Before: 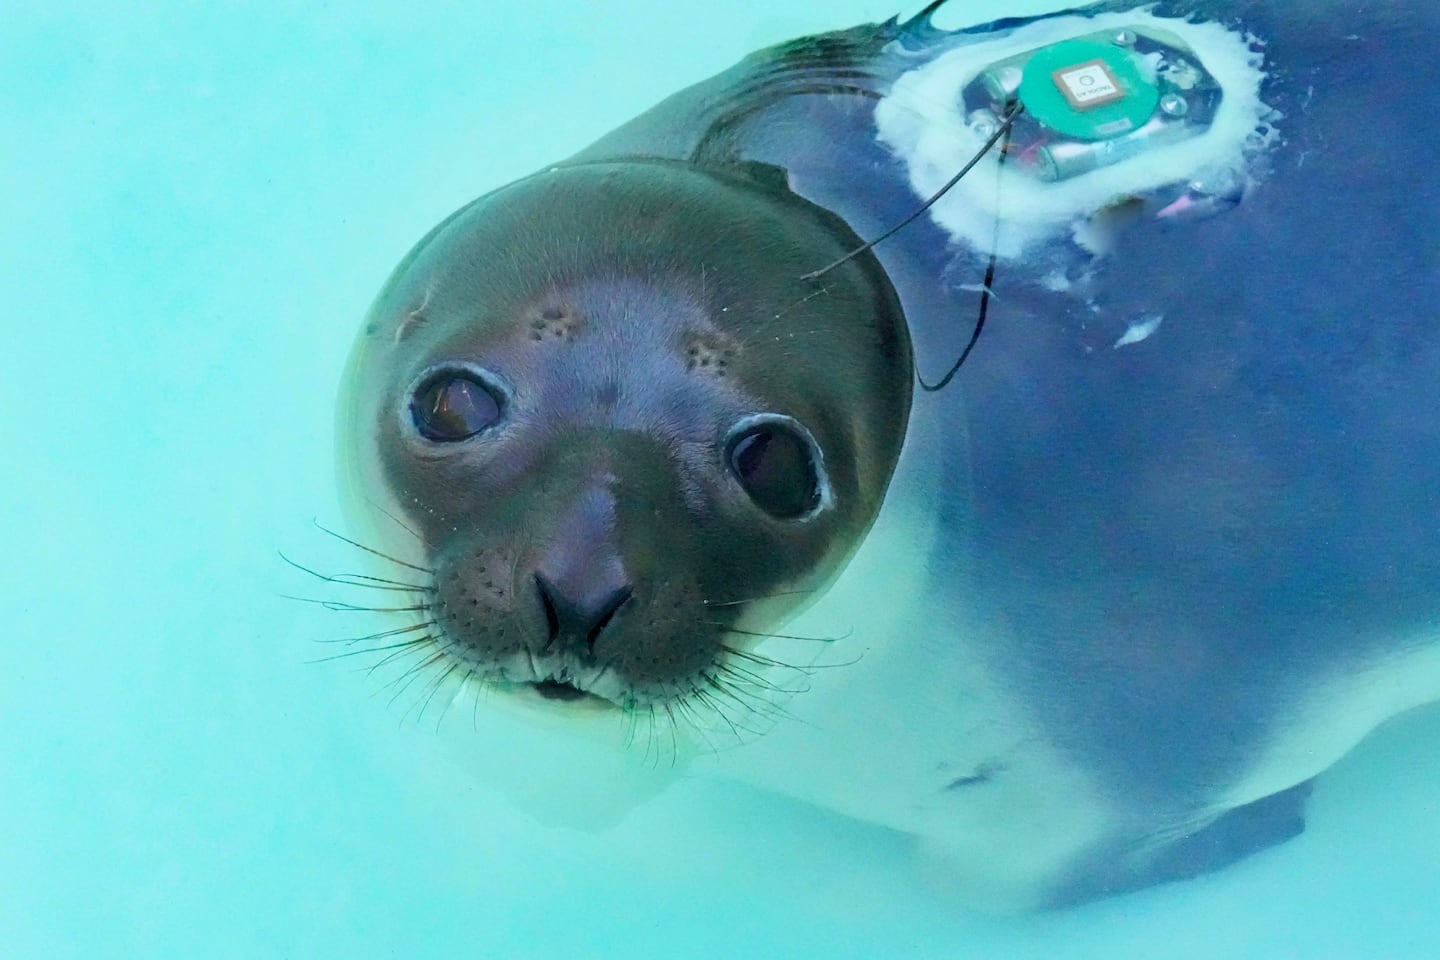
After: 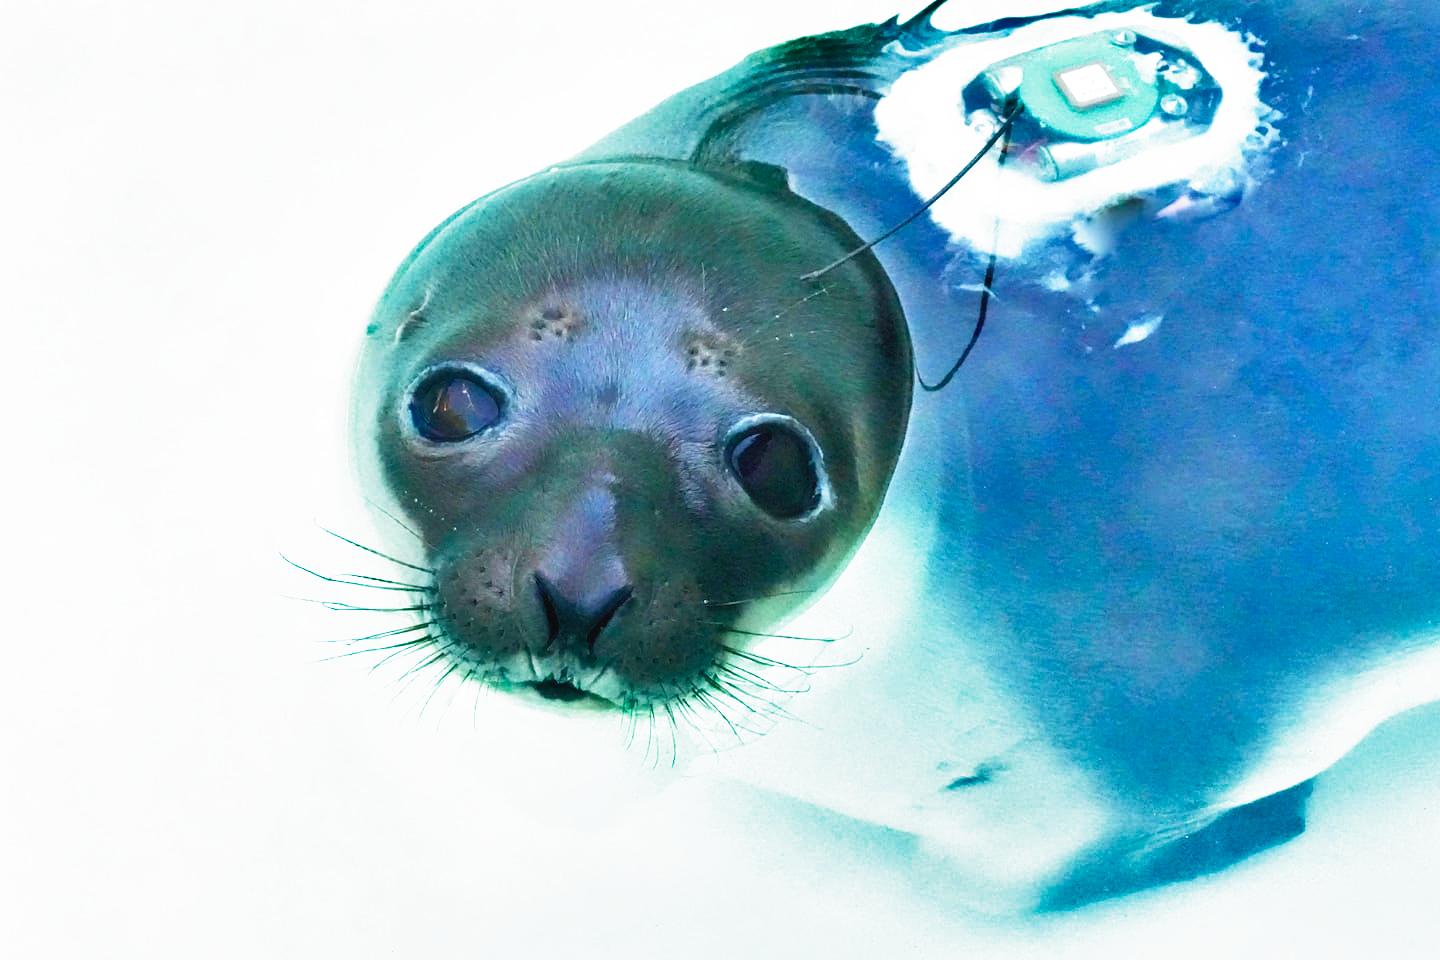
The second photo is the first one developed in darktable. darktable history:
exposure: black level correction -0.014, exposure -0.193 EV, compensate highlight preservation false
shadows and highlights: radius 108.52, shadows 23.73, highlights -59.32, low approximation 0.01, soften with gaussian
filmic rgb: middle gray luminance 8.8%, black relative exposure -6.3 EV, white relative exposure 2.7 EV, threshold 6 EV, target black luminance 0%, hardness 4.74, latitude 73.47%, contrast 1.332, shadows ↔ highlights balance 10.13%, add noise in highlights 0, preserve chrominance no, color science v3 (2019), use custom middle-gray values true, iterations of high-quality reconstruction 0, contrast in highlights soft, enable highlight reconstruction true
contrast brightness saturation: contrast 0.03, brightness -0.04
